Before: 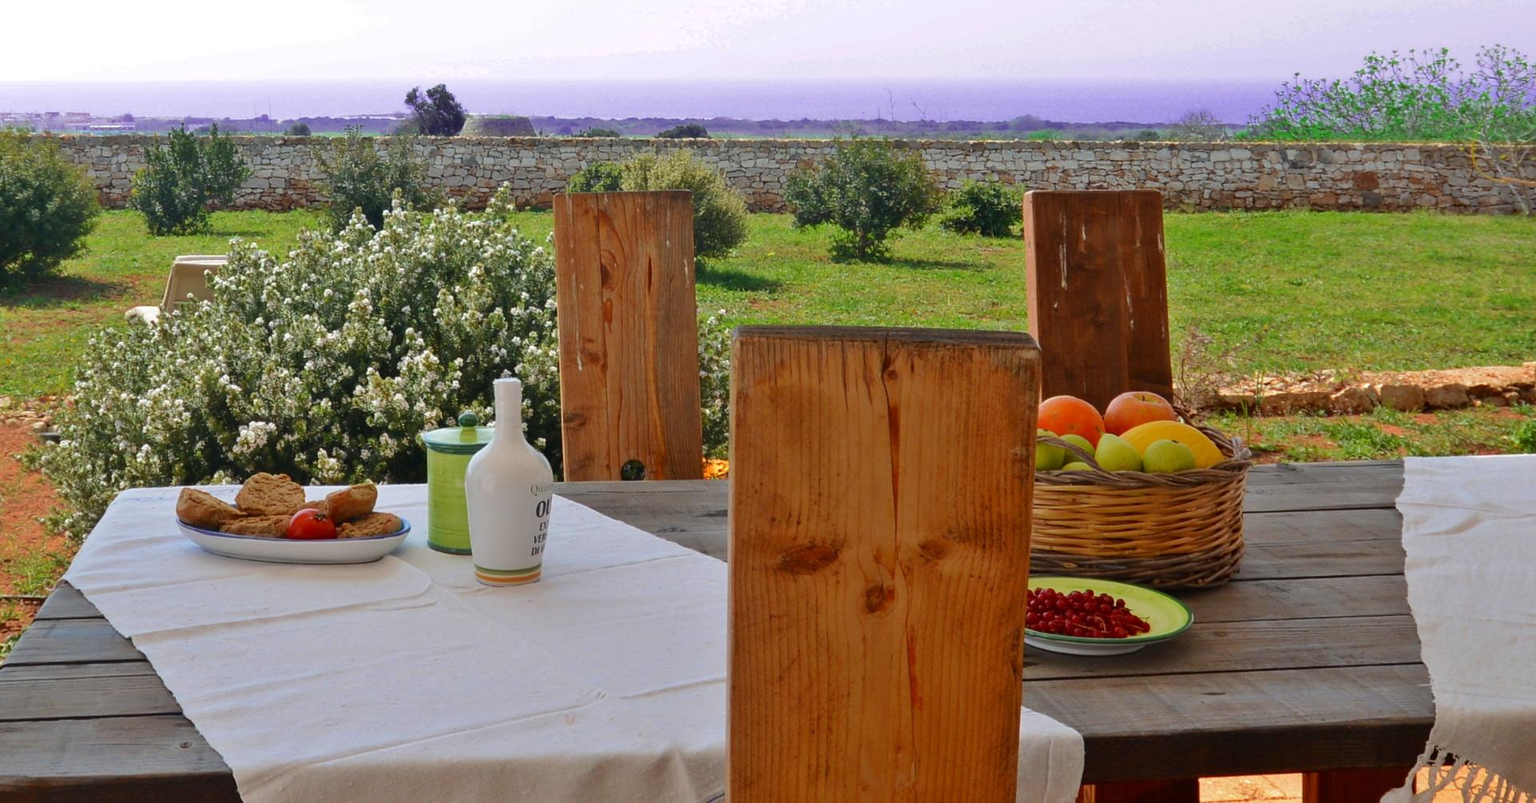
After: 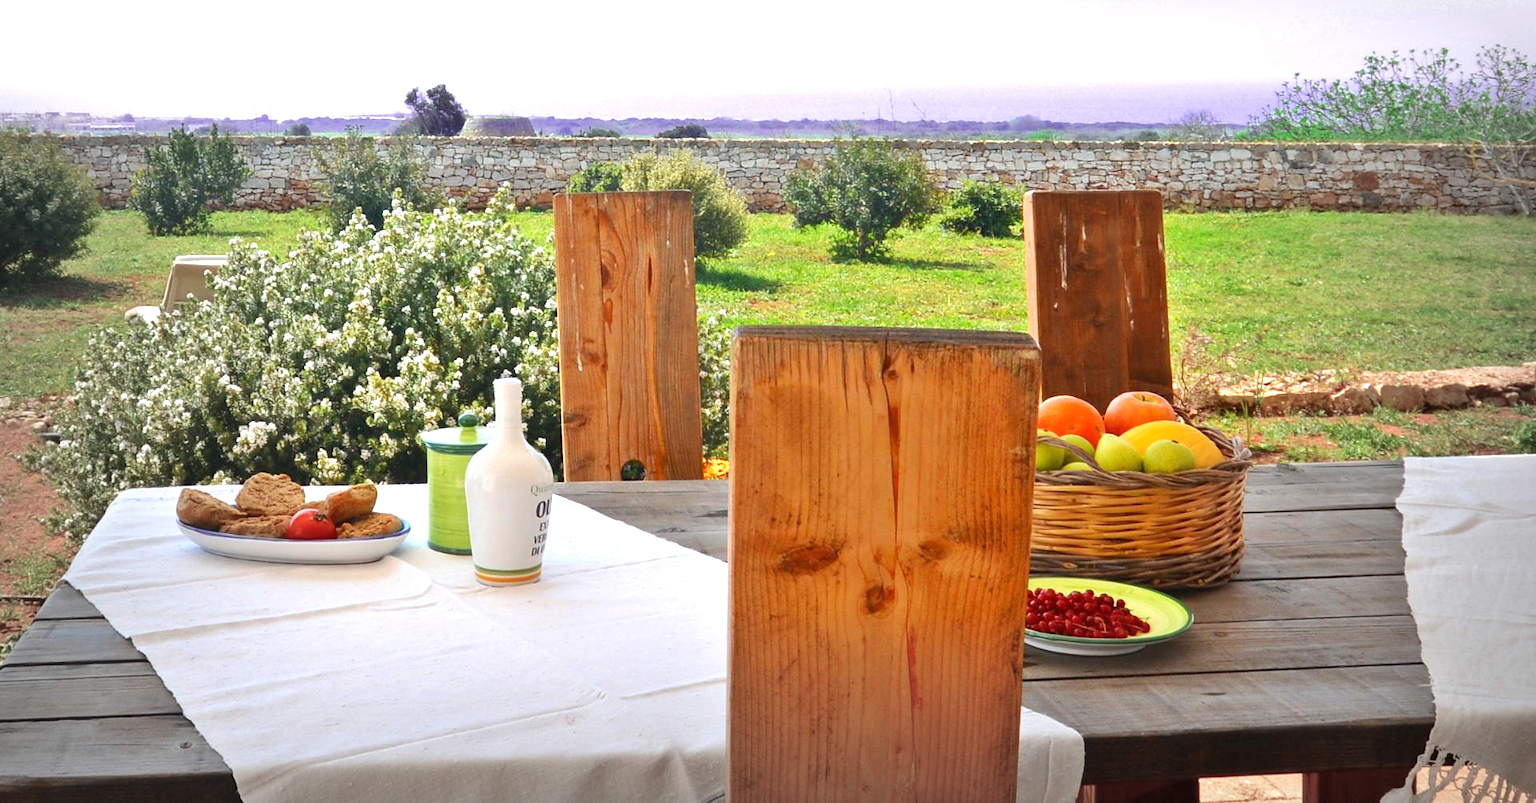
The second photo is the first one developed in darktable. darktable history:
vignetting: fall-off start 52.36%, automatic ratio true, width/height ratio 1.319, shape 0.23
exposure: black level correction 0, exposure 1.178 EV, compensate highlight preservation false
